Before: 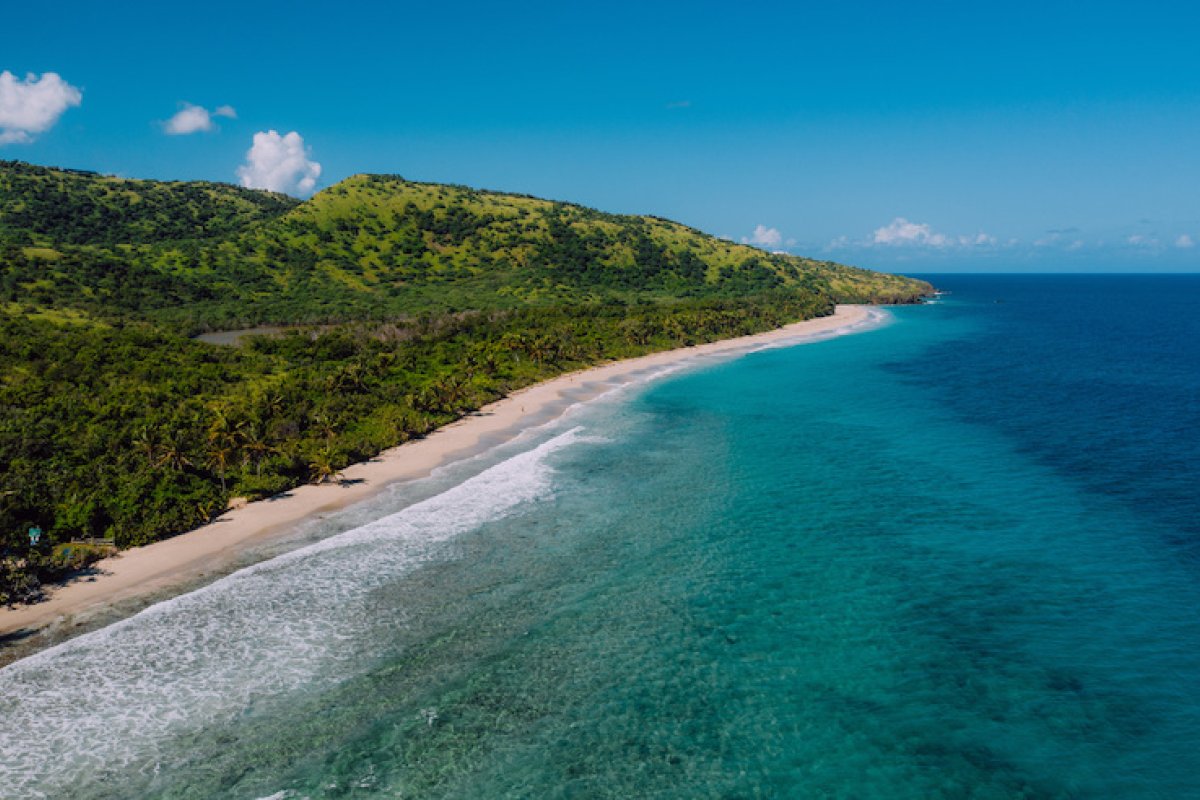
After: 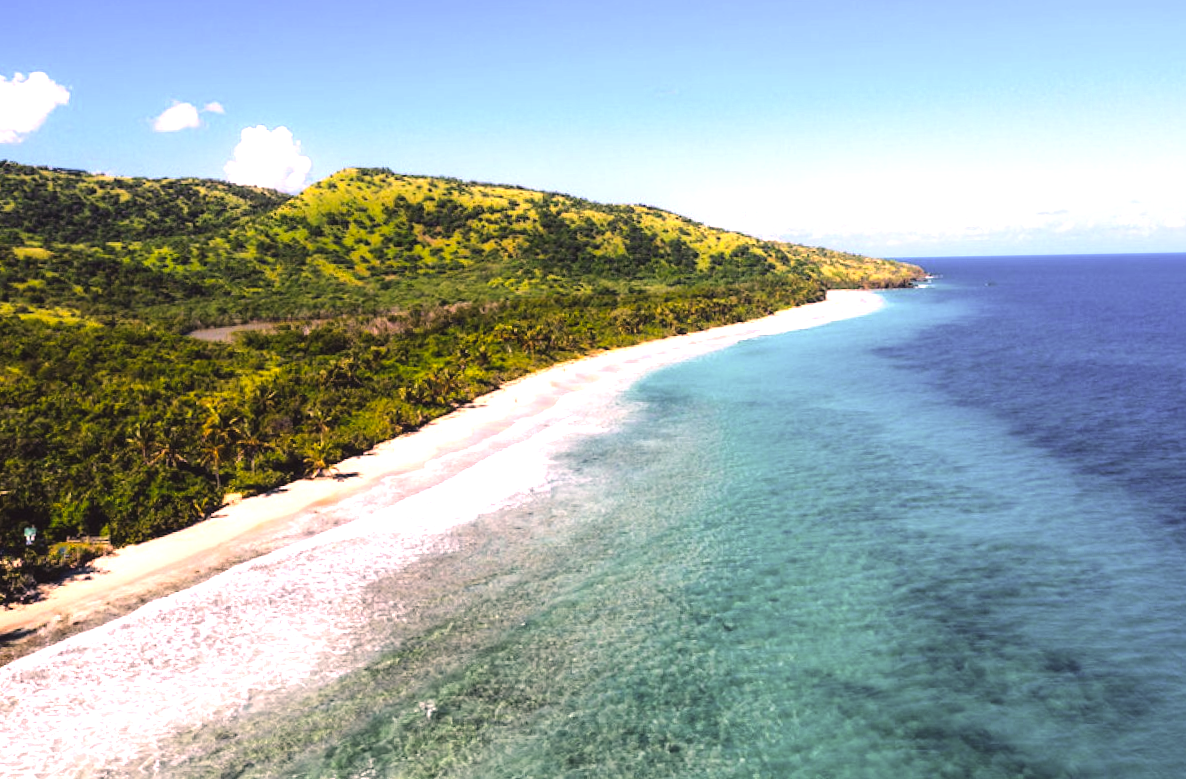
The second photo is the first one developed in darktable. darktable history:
rotate and perspective: rotation -1°, crop left 0.011, crop right 0.989, crop top 0.025, crop bottom 0.975
exposure: black level correction -0.005, exposure 1 EV, compensate highlight preservation false
white balance: red 0.954, blue 1.079
color correction: highlights a* 21.88, highlights b* 22.25
tone equalizer: -8 EV -0.75 EV, -7 EV -0.7 EV, -6 EV -0.6 EV, -5 EV -0.4 EV, -3 EV 0.4 EV, -2 EV 0.6 EV, -1 EV 0.7 EV, +0 EV 0.75 EV, edges refinement/feathering 500, mask exposure compensation -1.57 EV, preserve details no
